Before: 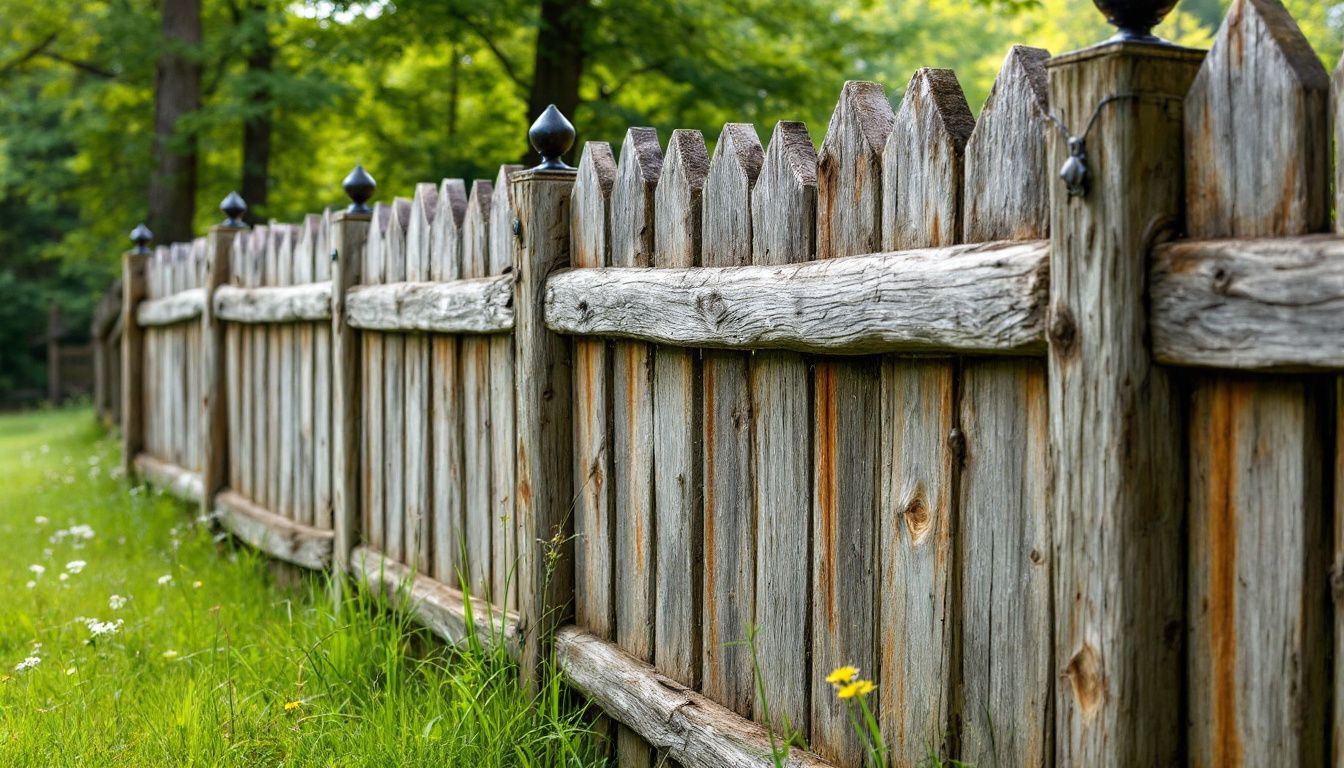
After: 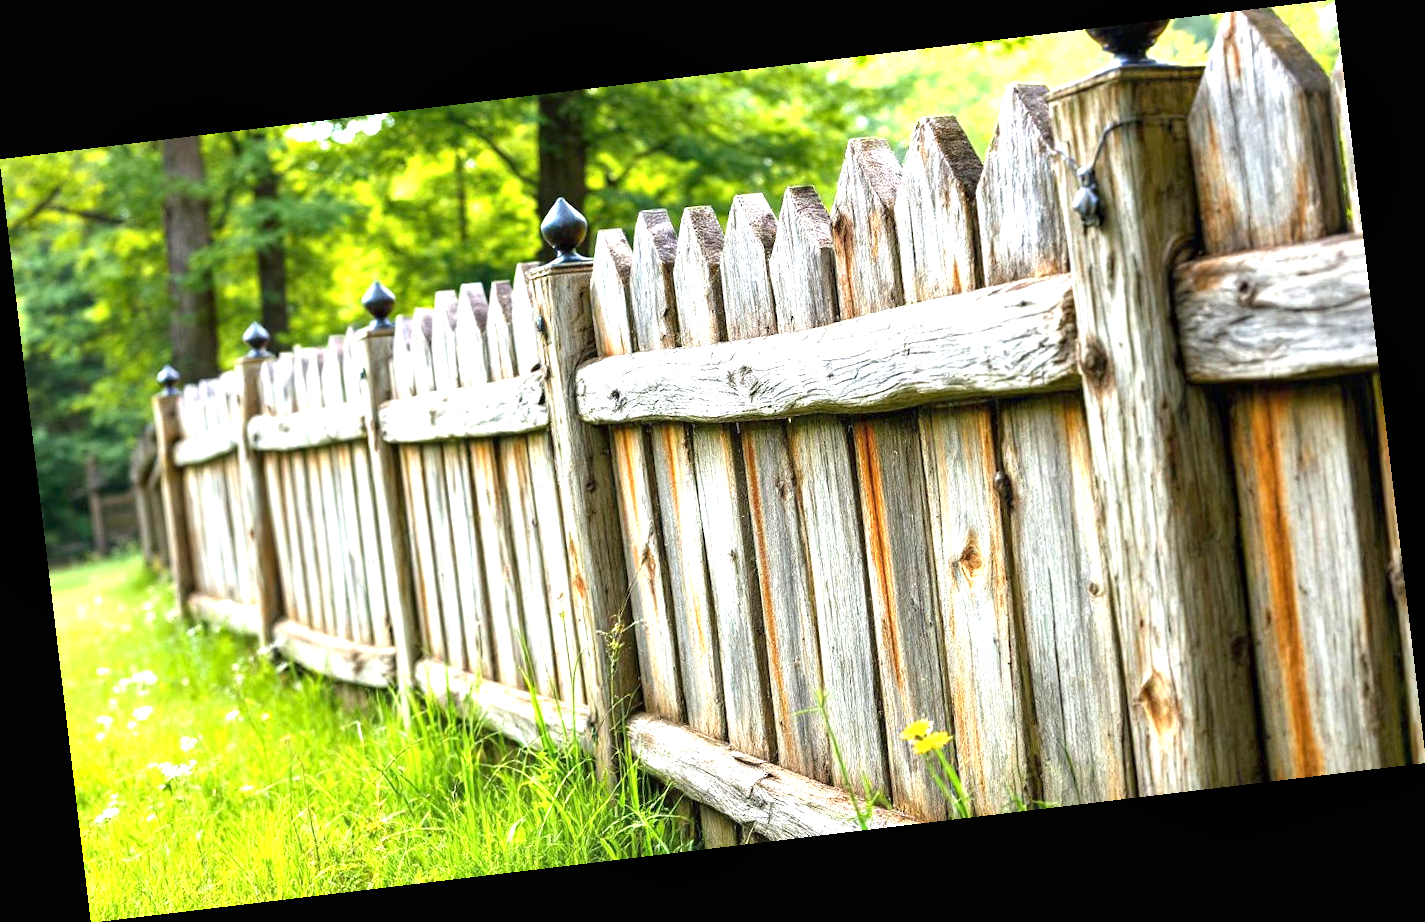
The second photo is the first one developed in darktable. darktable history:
exposure: black level correction 0, exposure 1.6 EV, compensate exposure bias true, compensate highlight preservation false
local contrast: mode bilateral grid, contrast 20, coarseness 50, detail 120%, midtone range 0.2
rotate and perspective: rotation -6.83°, automatic cropping off
